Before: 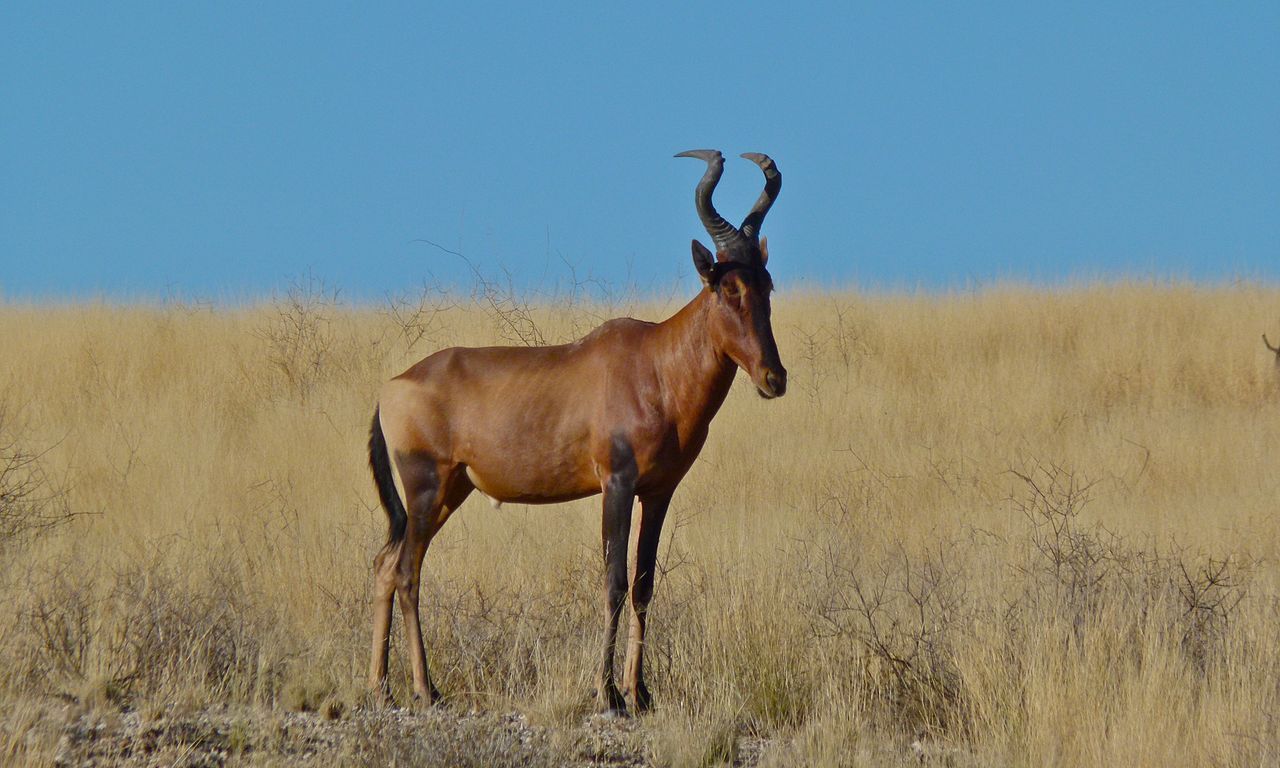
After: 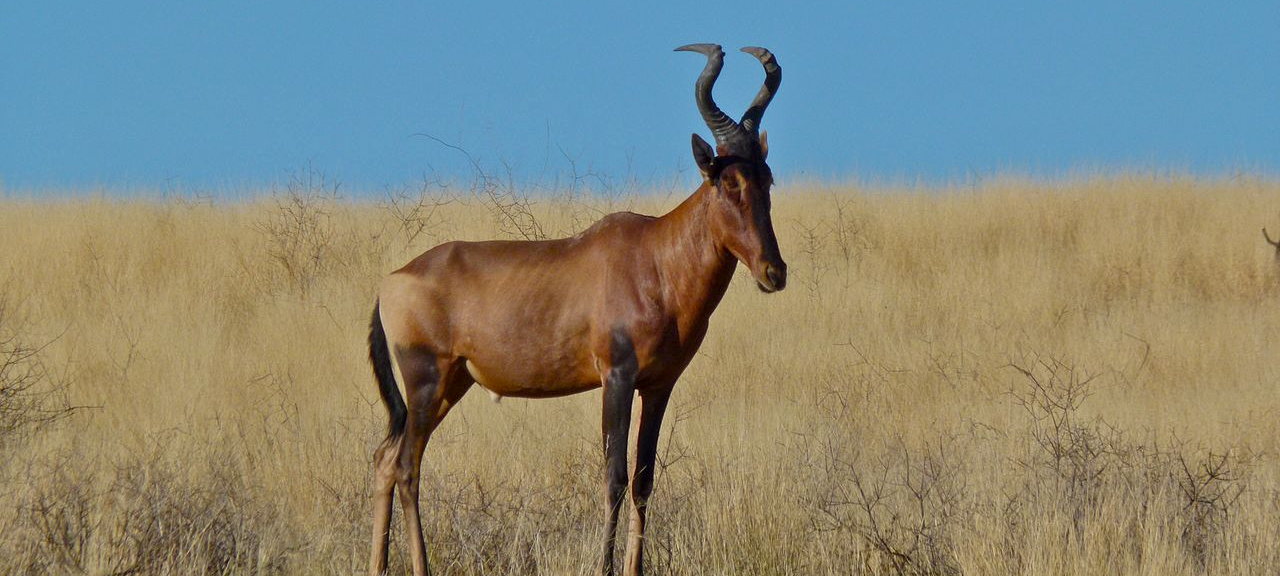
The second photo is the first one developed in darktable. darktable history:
local contrast: highlights 100%, shadows 100%, detail 120%, midtone range 0.2
crop: top 13.819%, bottom 11.169%
